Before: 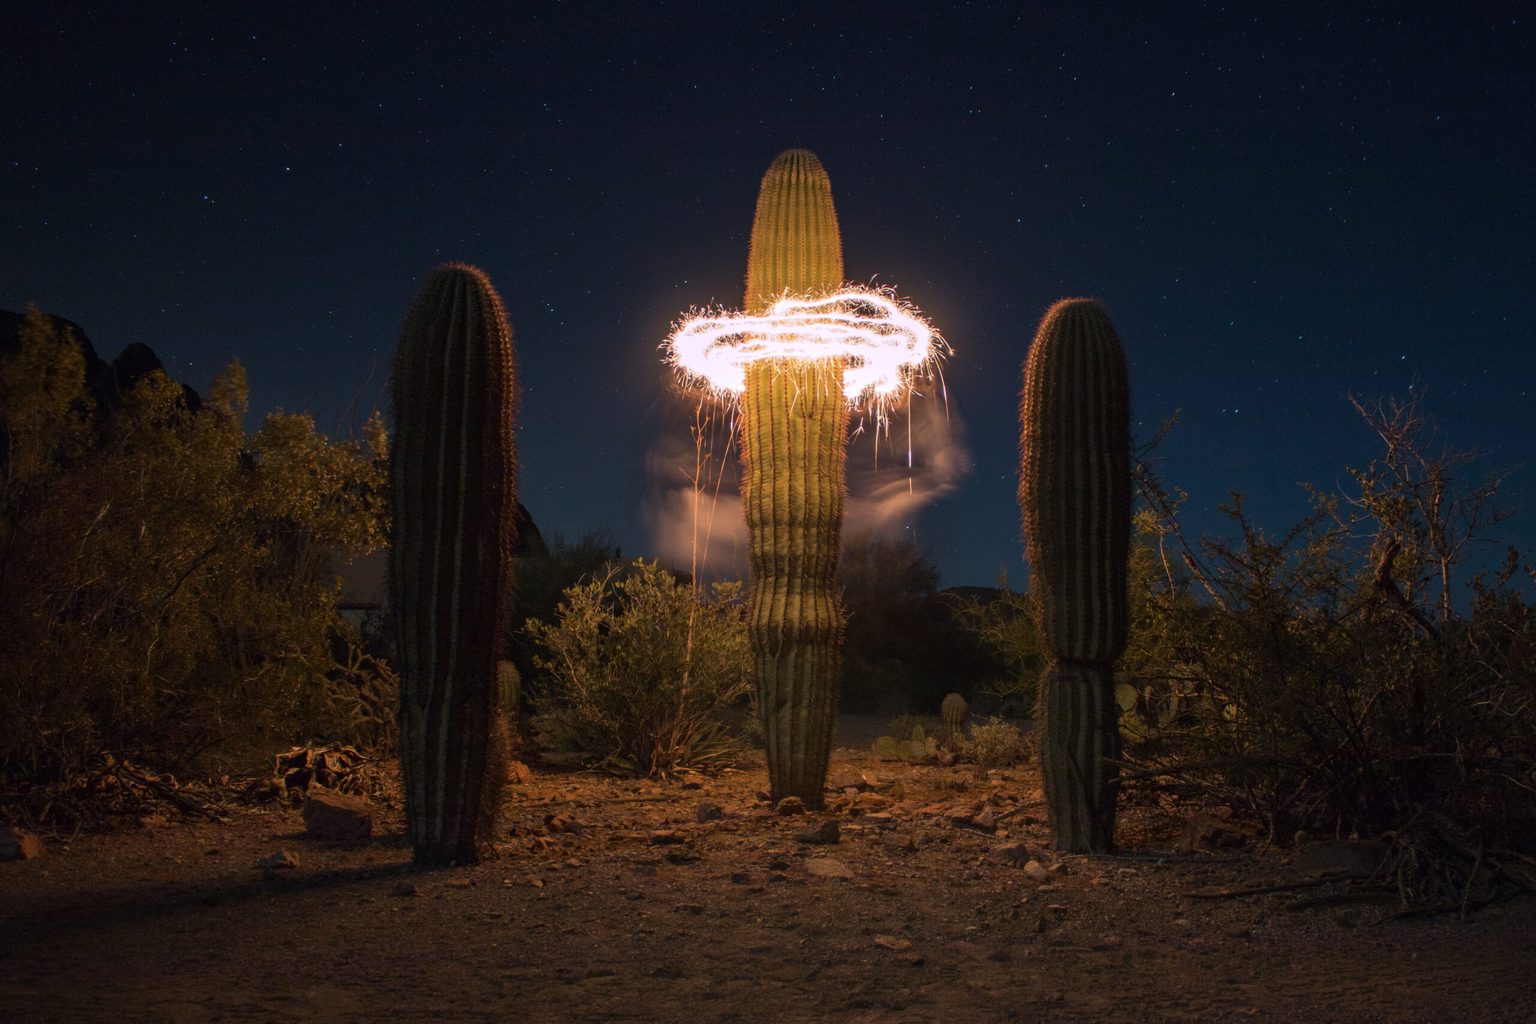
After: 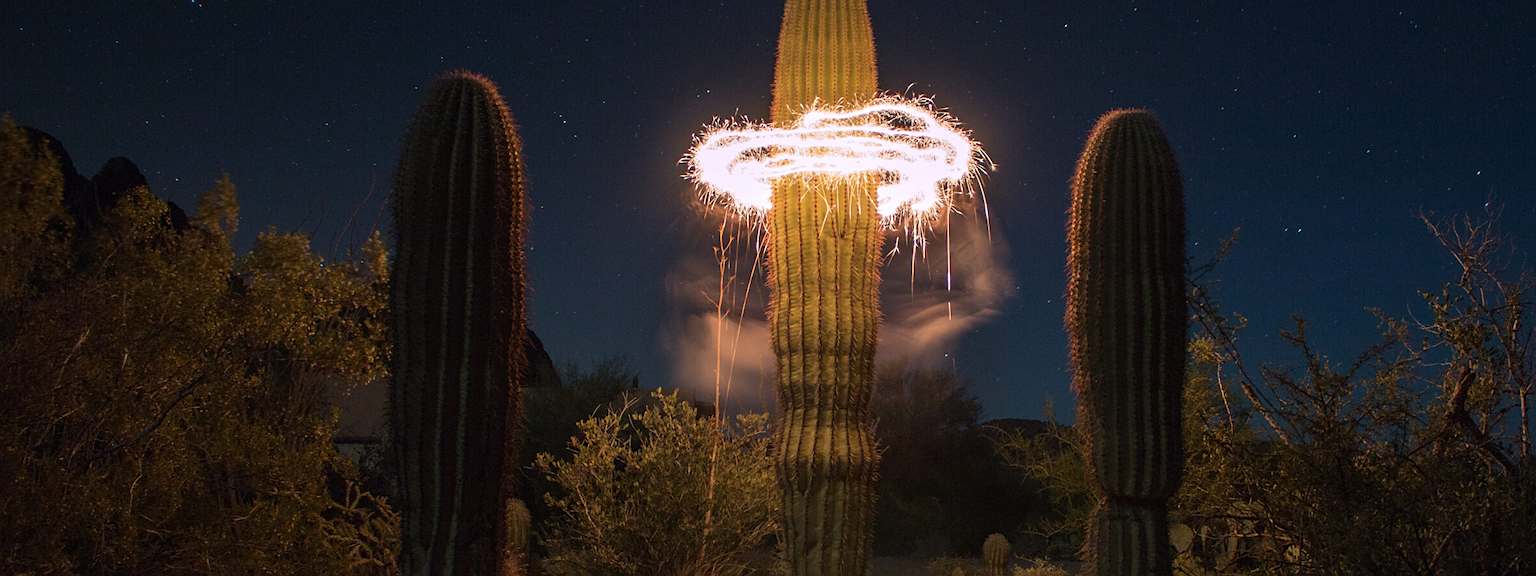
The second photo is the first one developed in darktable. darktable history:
crop: left 1.744%, top 19.225%, right 5.069%, bottom 28.357%
sharpen: on, module defaults
